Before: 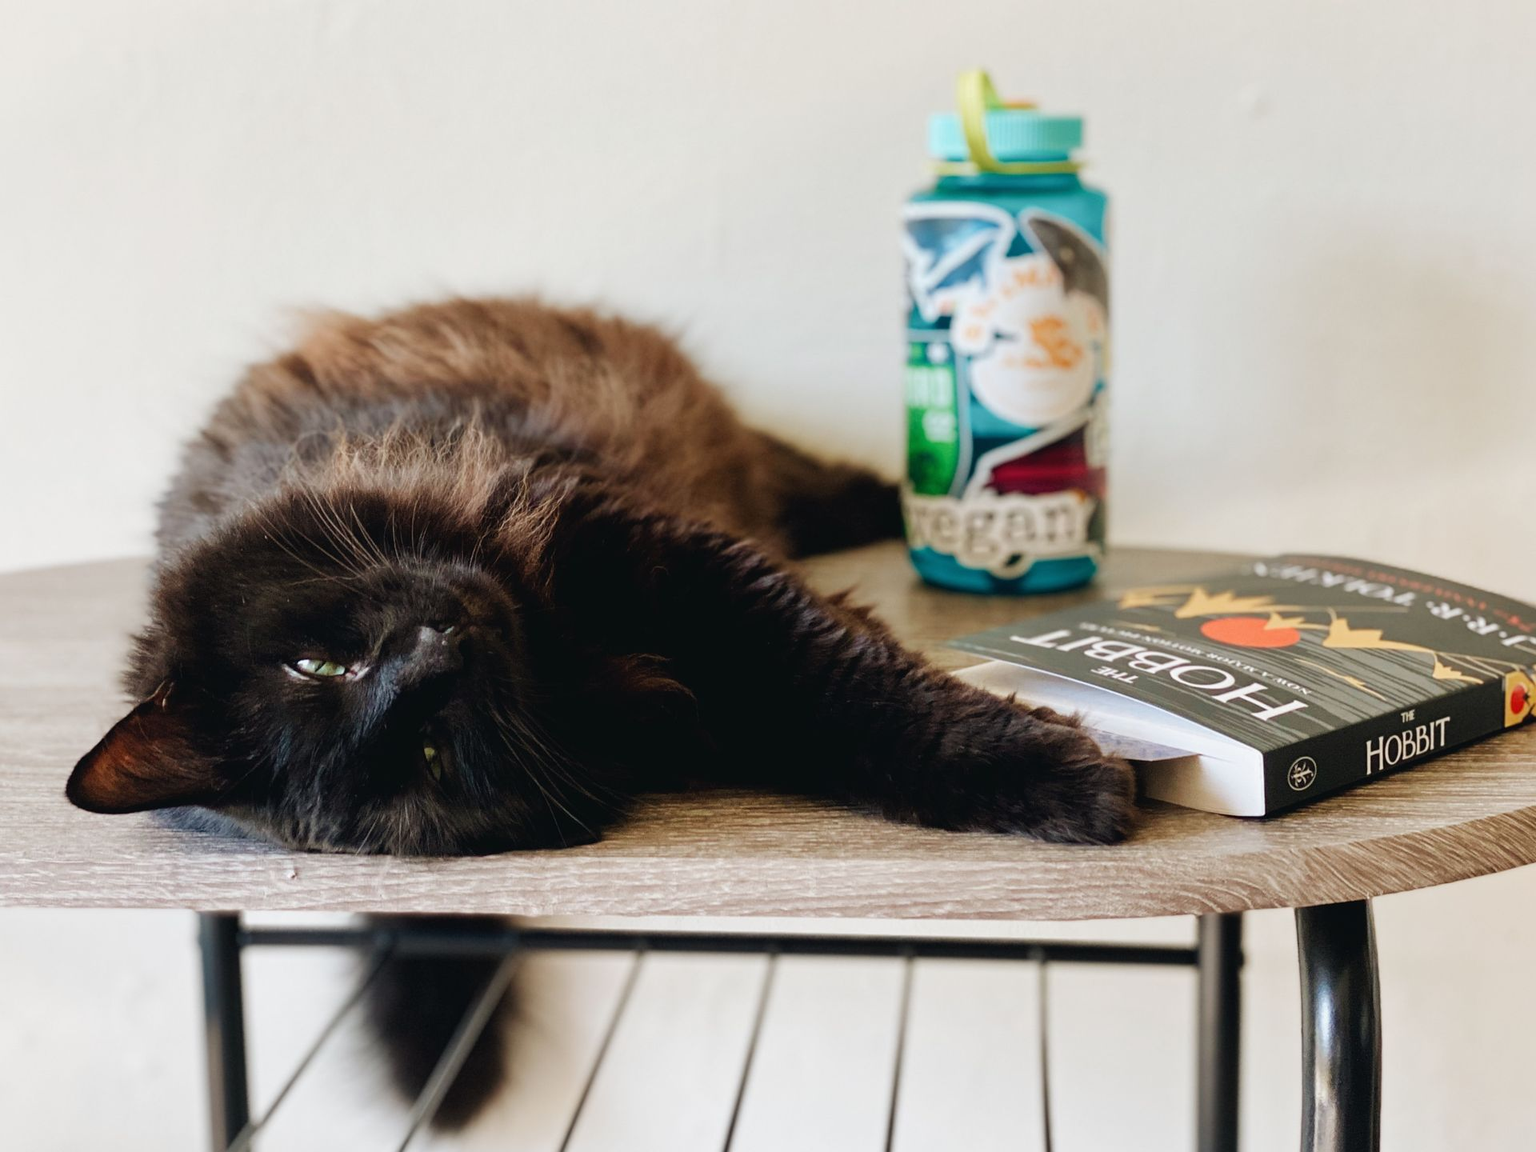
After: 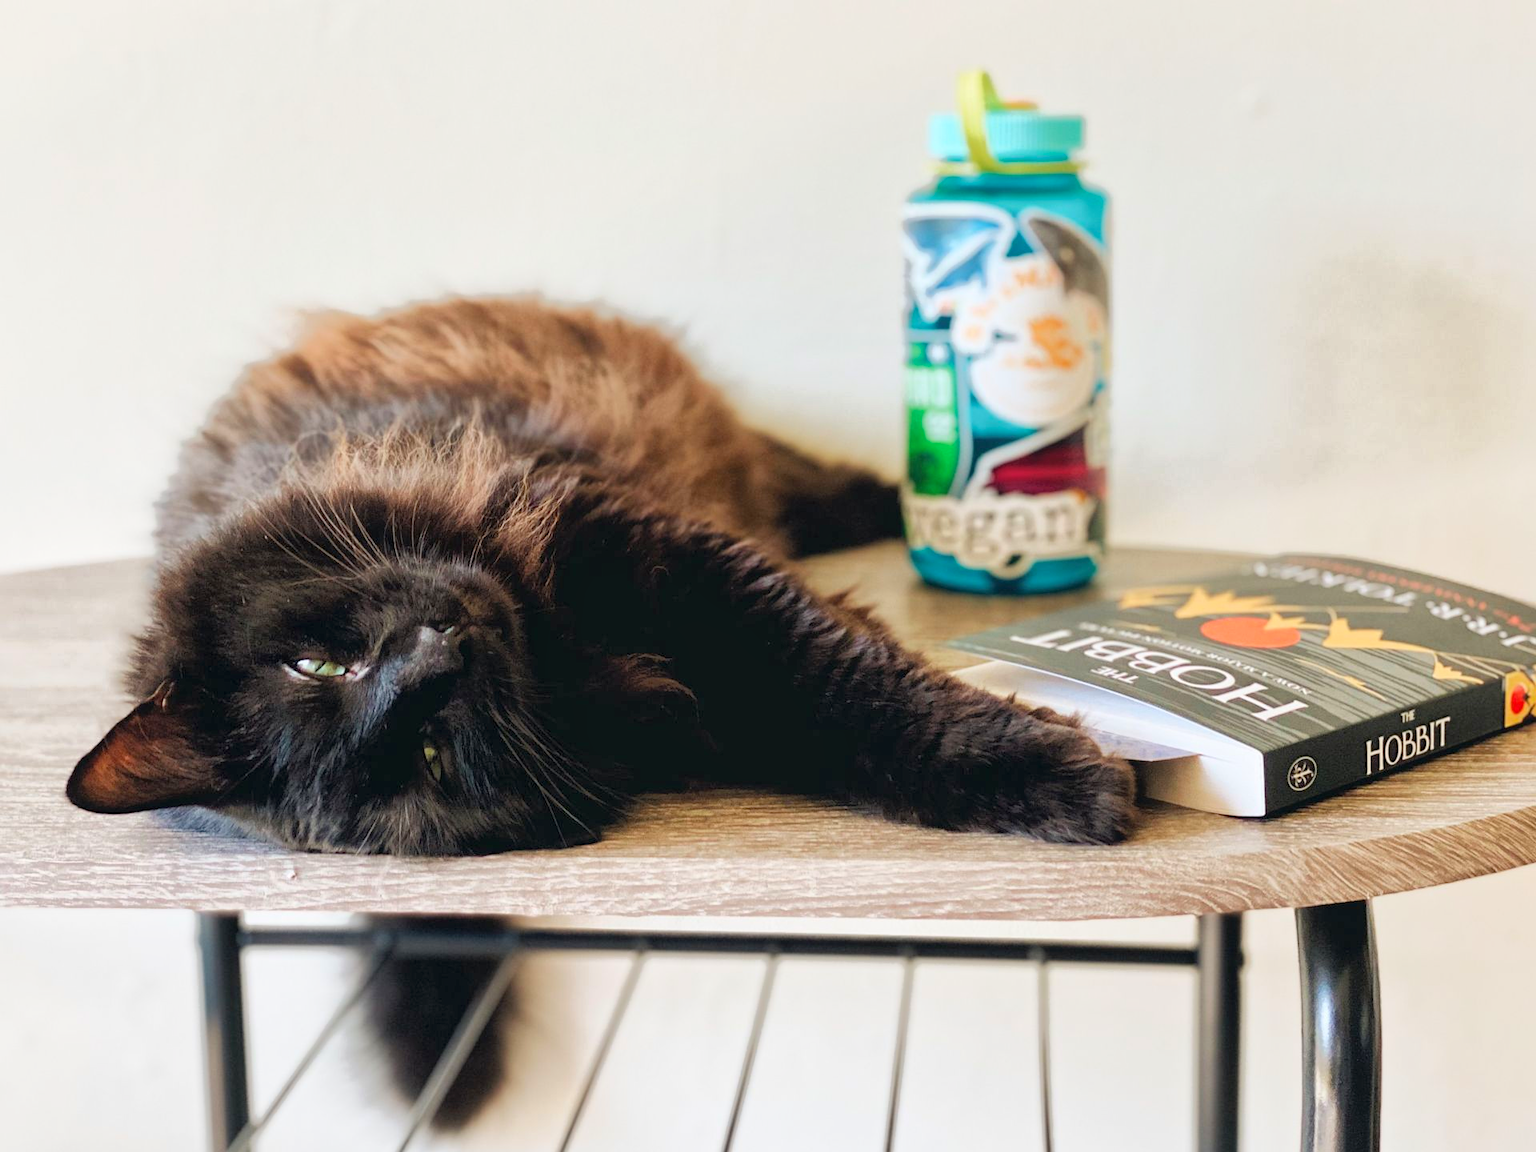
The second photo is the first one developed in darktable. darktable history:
exposure: black level correction 0.001, exposure 0.955 EV, compensate exposure bias true, compensate highlight preservation false
global tonemap: drago (1, 100), detail 1
